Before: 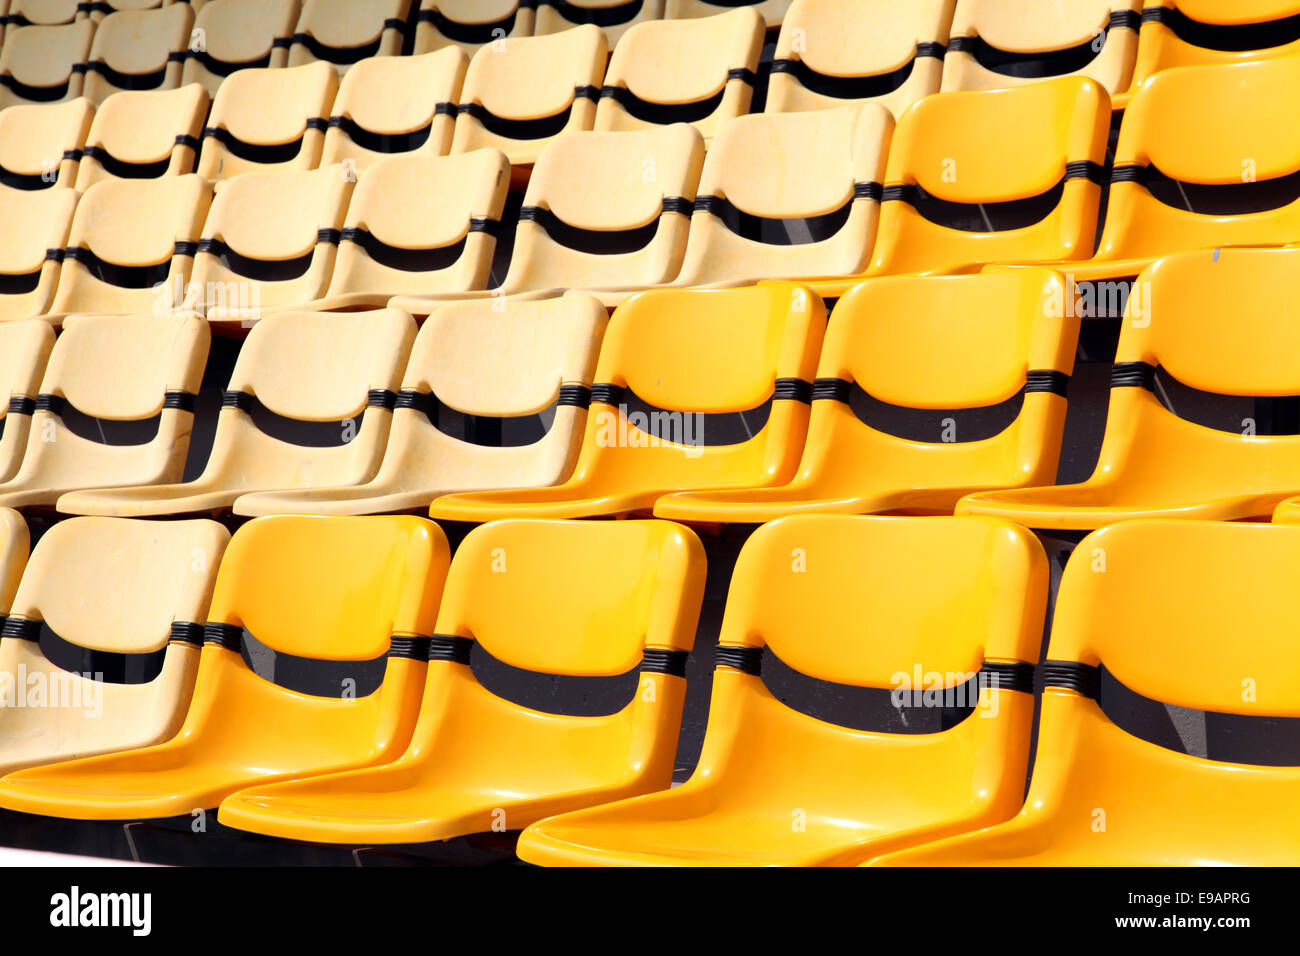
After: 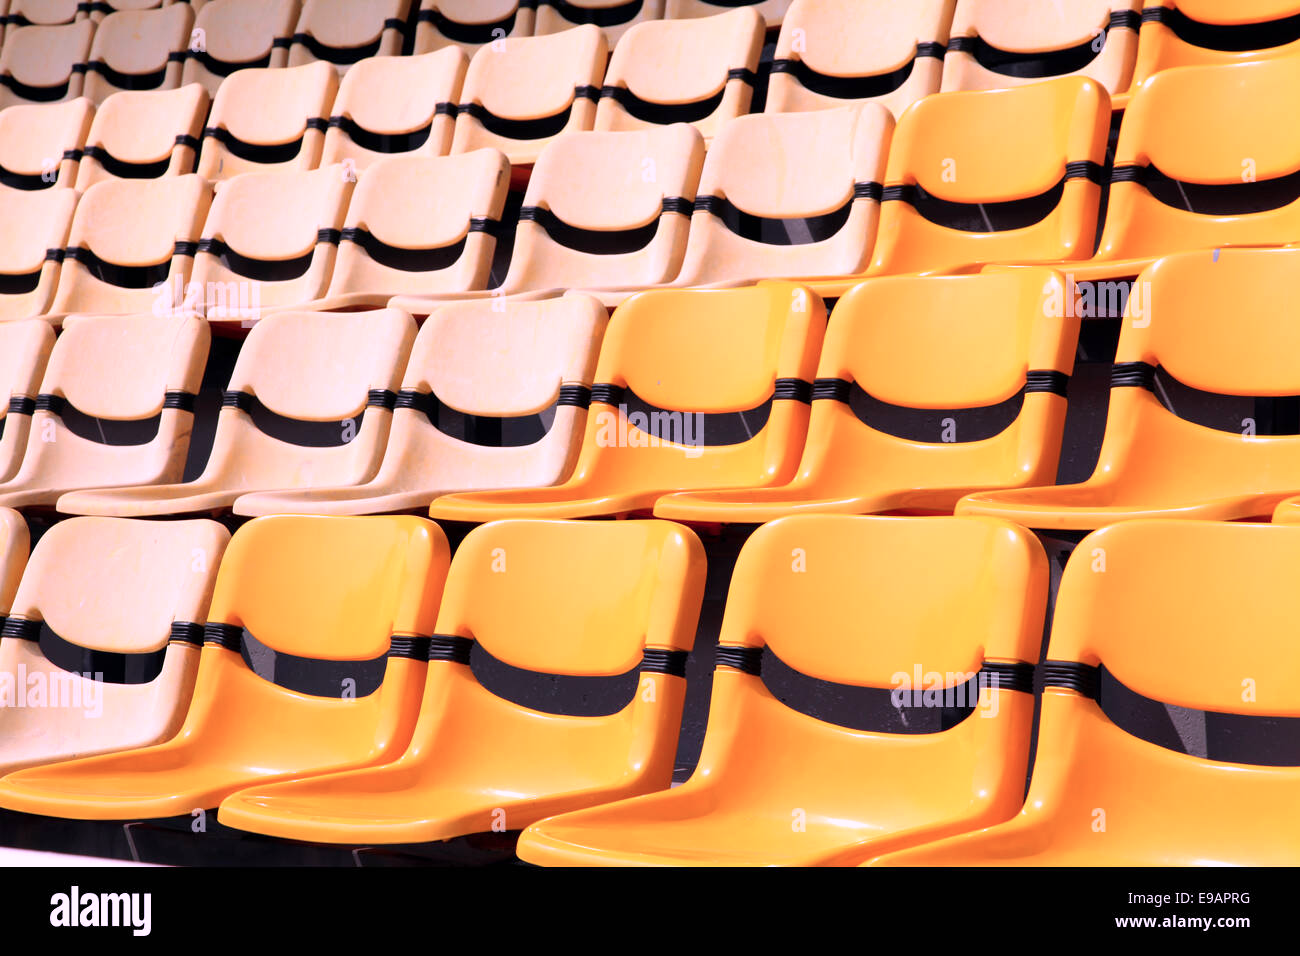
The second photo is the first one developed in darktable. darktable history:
color correction: highlights a* 15.57, highlights b* -19.92
